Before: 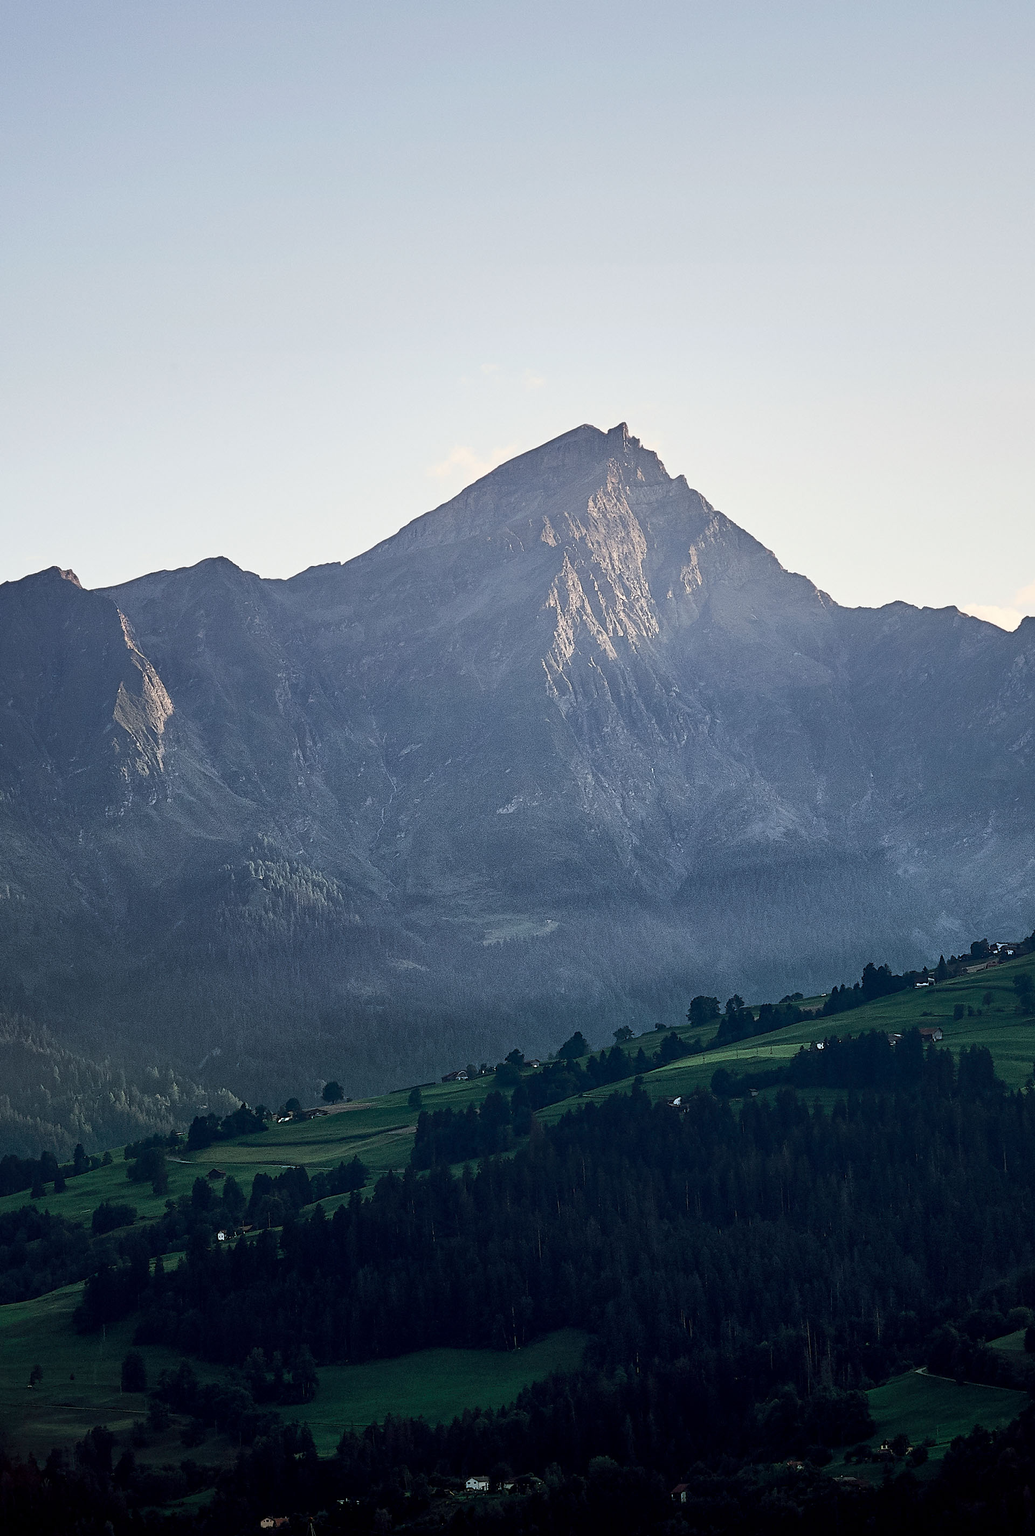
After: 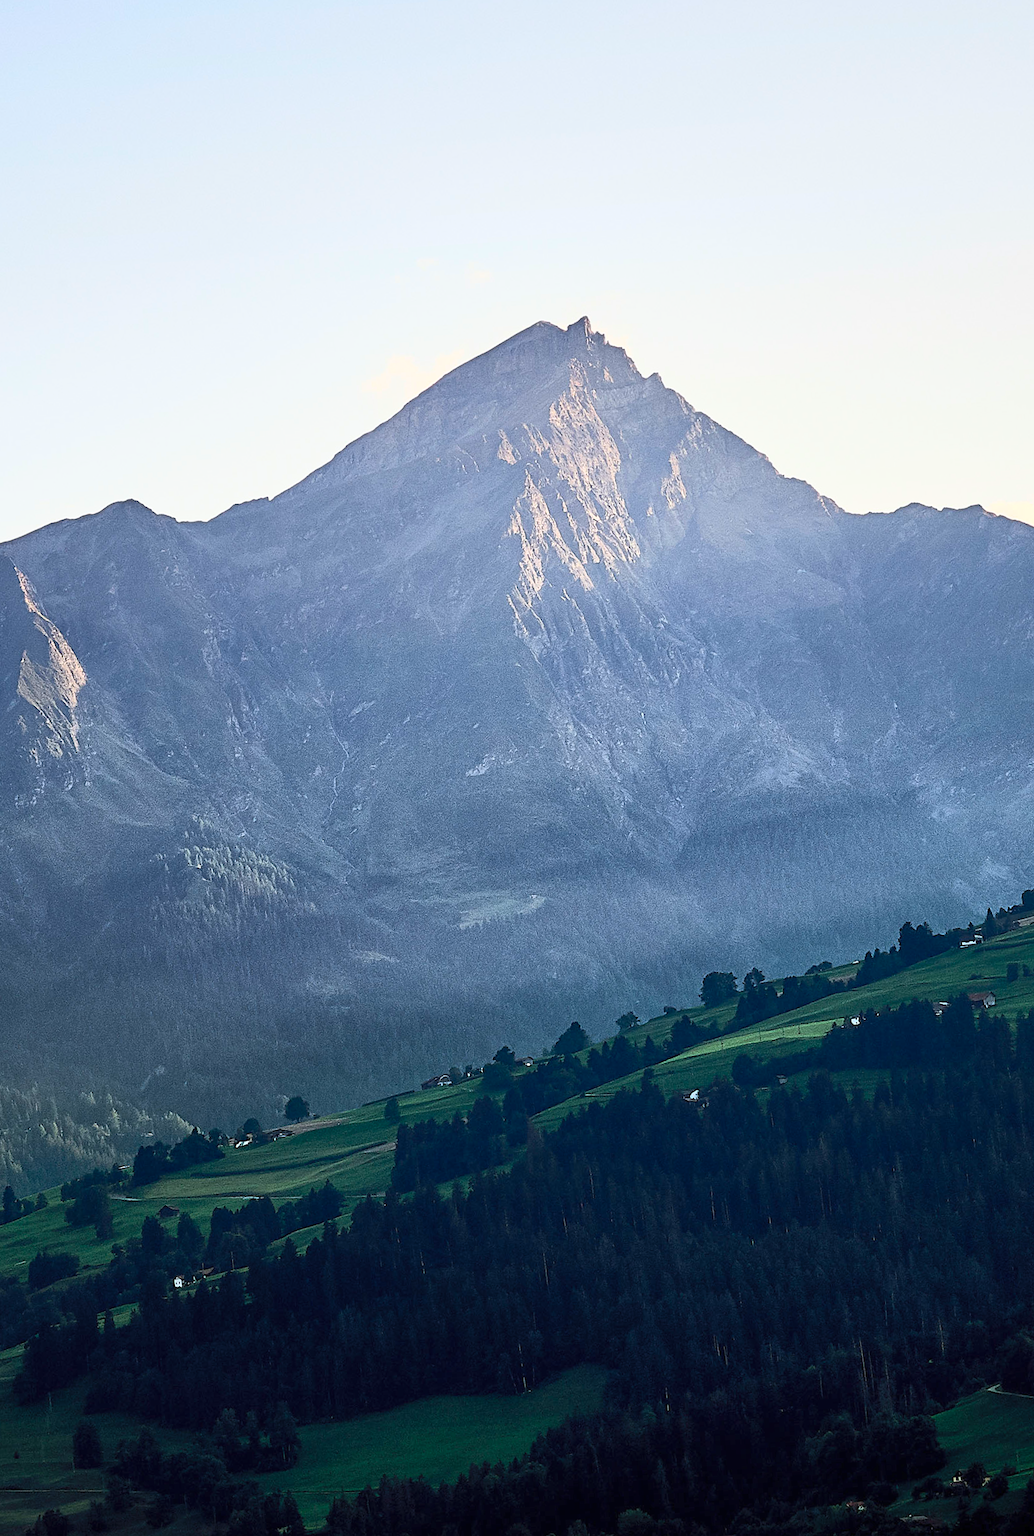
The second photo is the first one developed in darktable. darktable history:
crop and rotate: angle 3.49°, left 5.673%, top 5.715%
contrast brightness saturation: contrast 0.241, brightness 0.249, saturation 0.384
